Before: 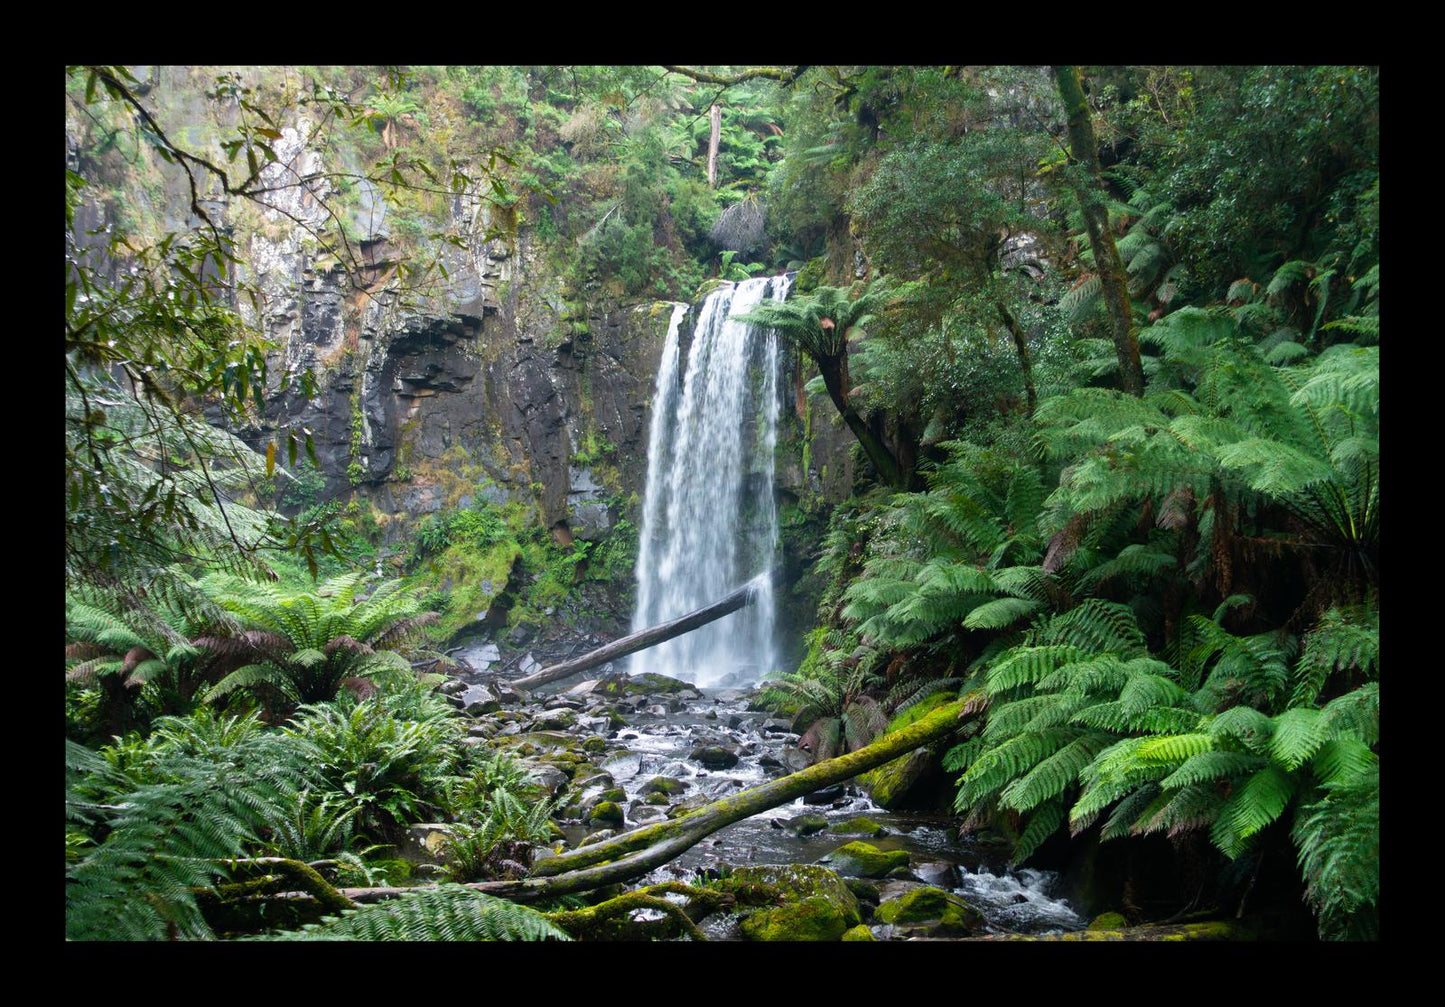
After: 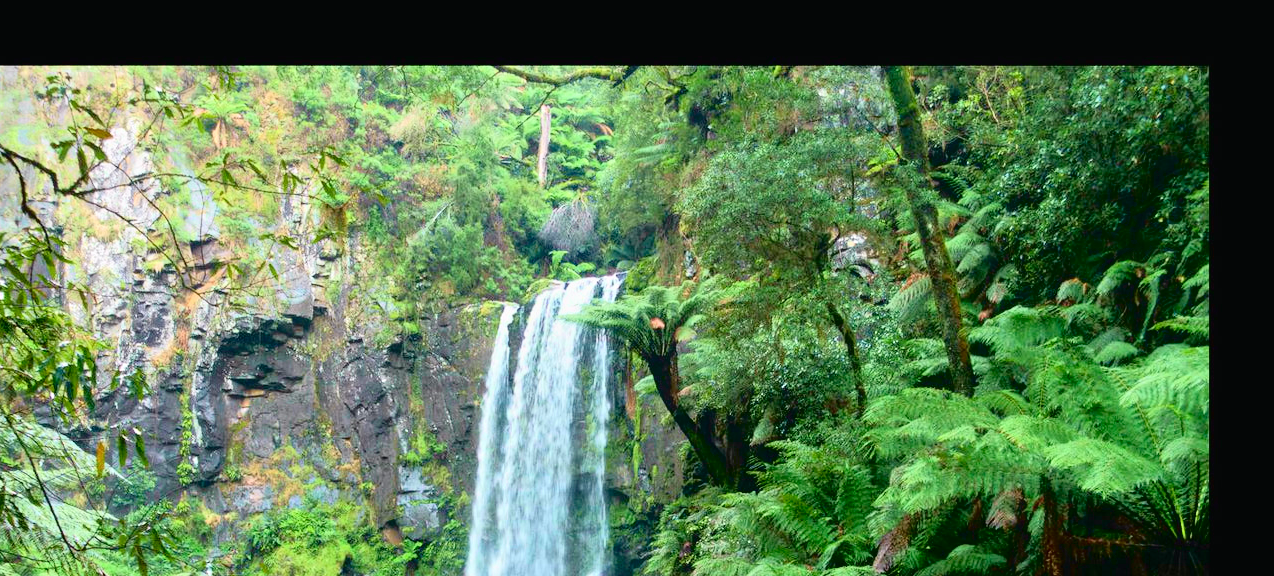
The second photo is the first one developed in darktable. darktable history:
tone equalizer: -8 EV 1 EV, -7 EV 1 EV, -6 EV 1 EV, -5 EV 1 EV, -4 EV 1 EV, -3 EV 0.75 EV, -2 EV 0.5 EV, -1 EV 0.25 EV
crop and rotate: left 11.812%, bottom 42.776%
tone curve: curves: ch0 [(0, 0.014) (0.17, 0.099) (0.392, 0.438) (0.725, 0.828) (0.872, 0.918) (1, 0.981)]; ch1 [(0, 0) (0.402, 0.36) (0.488, 0.466) (0.5, 0.499) (0.515, 0.515) (0.574, 0.595) (0.619, 0.65) (0.701, 0.725) (1, 1)]; ch2 [(0, 0) (0.432, 0.422) (0.486, 0.49) (0.503, 0.503) (0.523, 0.554) (0.562, 0.606) (0.644, 0.694) (0.717, 0.753) (1, 0.991)], color space Lab, independent channels
exposure: compensate highlight preservation false
